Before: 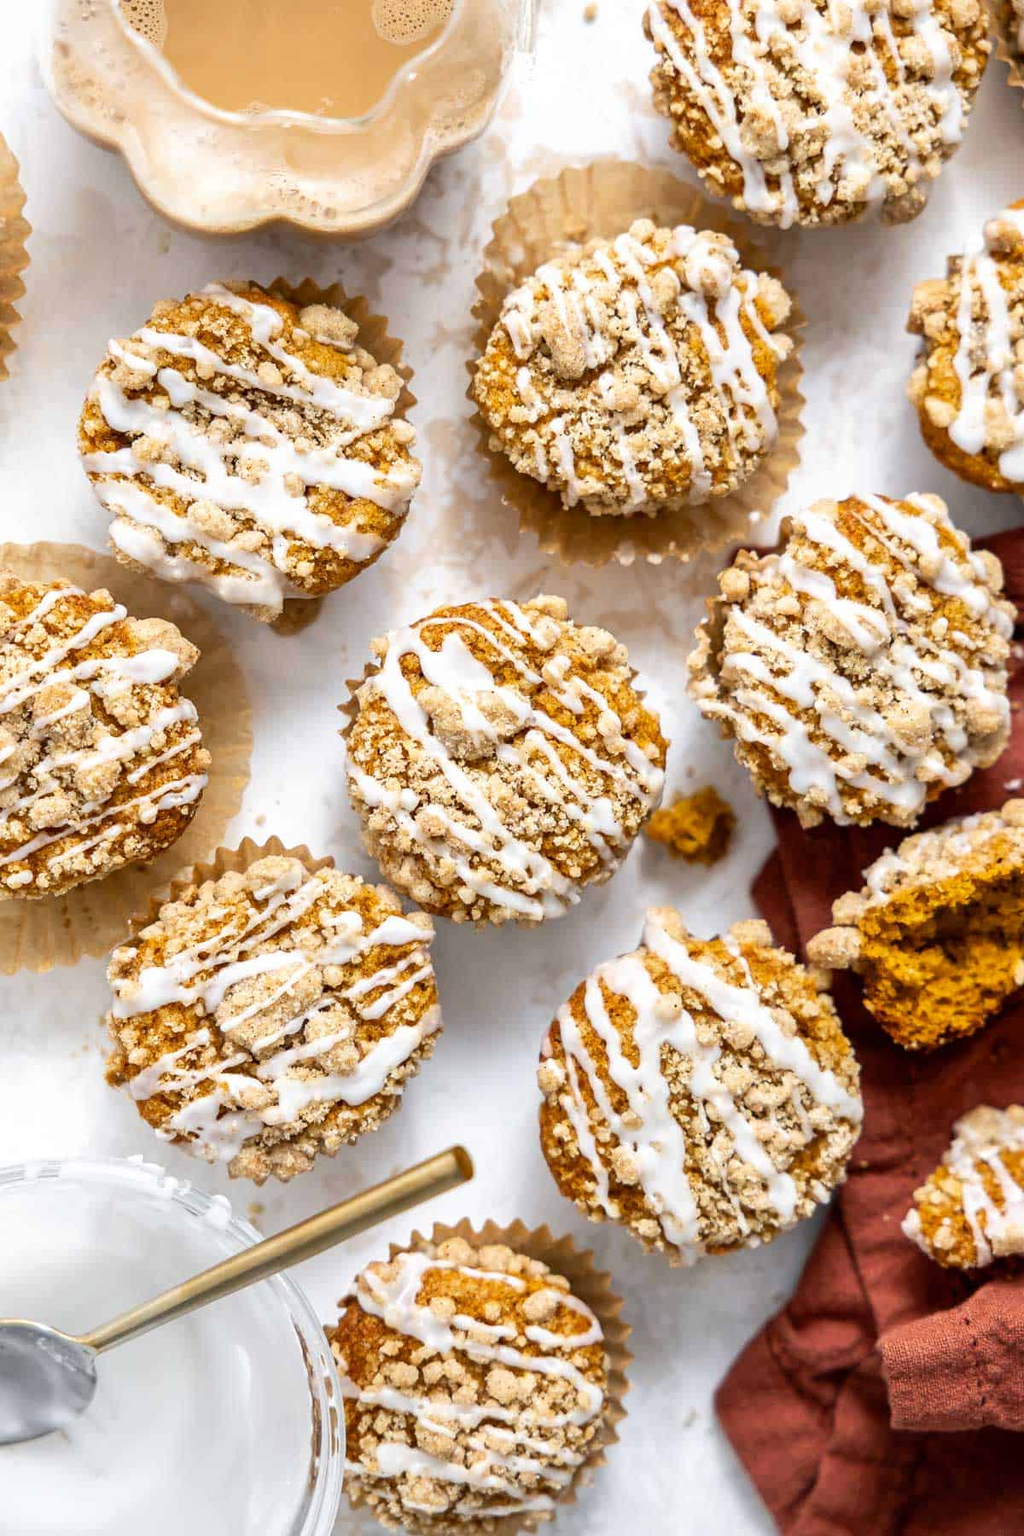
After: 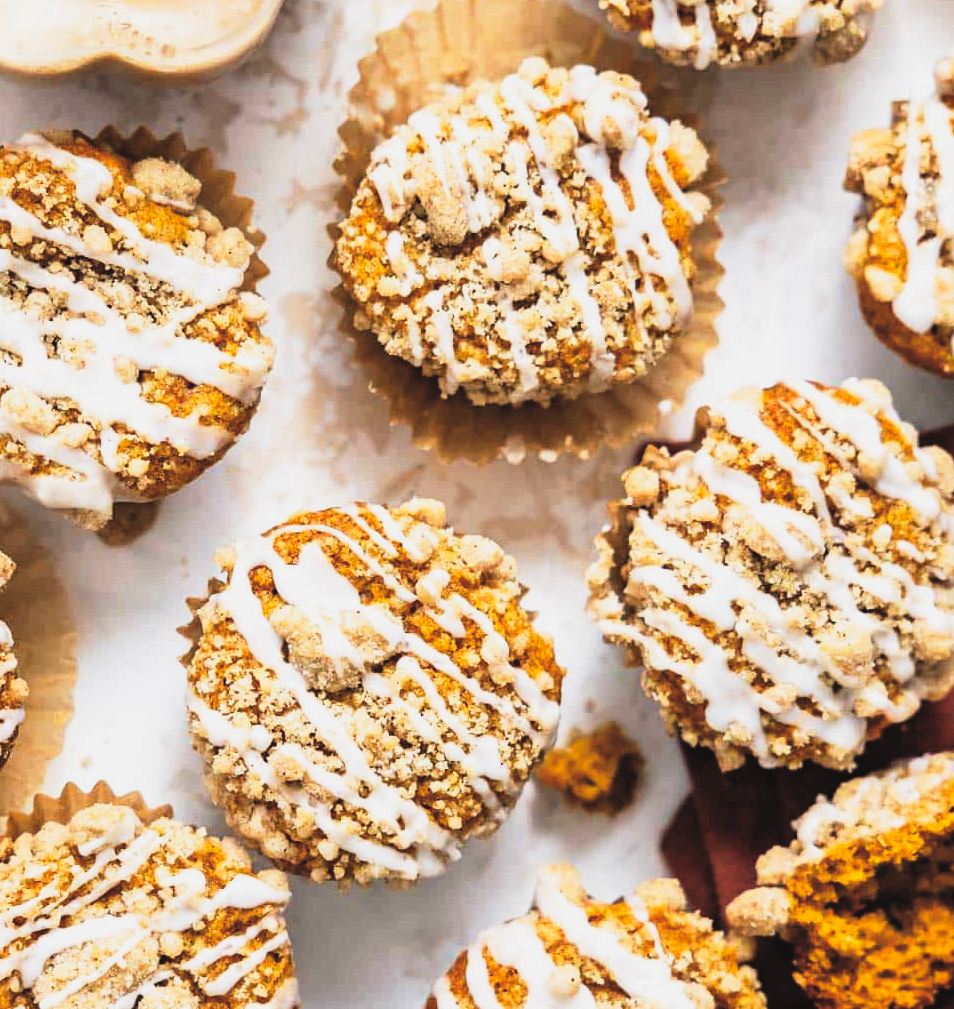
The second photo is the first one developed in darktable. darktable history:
crop: left 18.256%, top 11.105%, right 2.193%, bottom 32.803%
filmic rgb: black relative exposure -3.87 EV, white relative exposure 3.48 EV, threshold 5.95 EV, hardness 2.64, contrast 1.103, enable highlight reconstruction true
exposure: black level correction -0.039, exposure 0.065 EV, compensate highlight preservation false
tone curve: curves: ch0 [(0, 0) (0.042, 0.01) (0.223, 0.123) (0.59, 0.574) (0.802, 0.868) (1, 1)], preserve colors none
